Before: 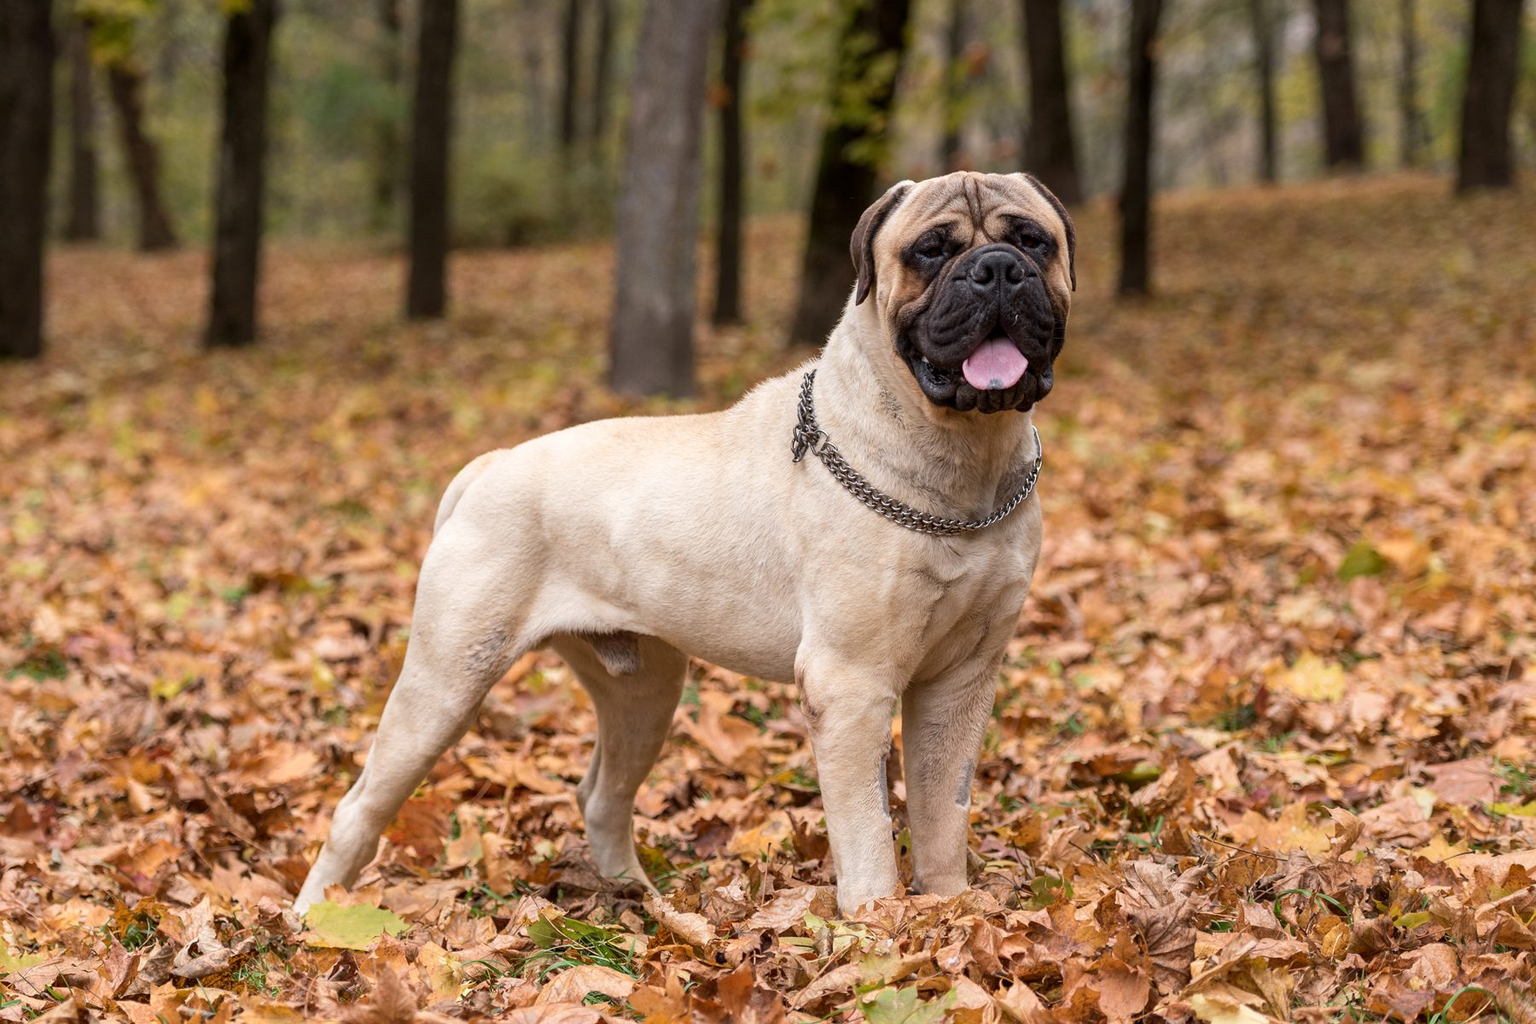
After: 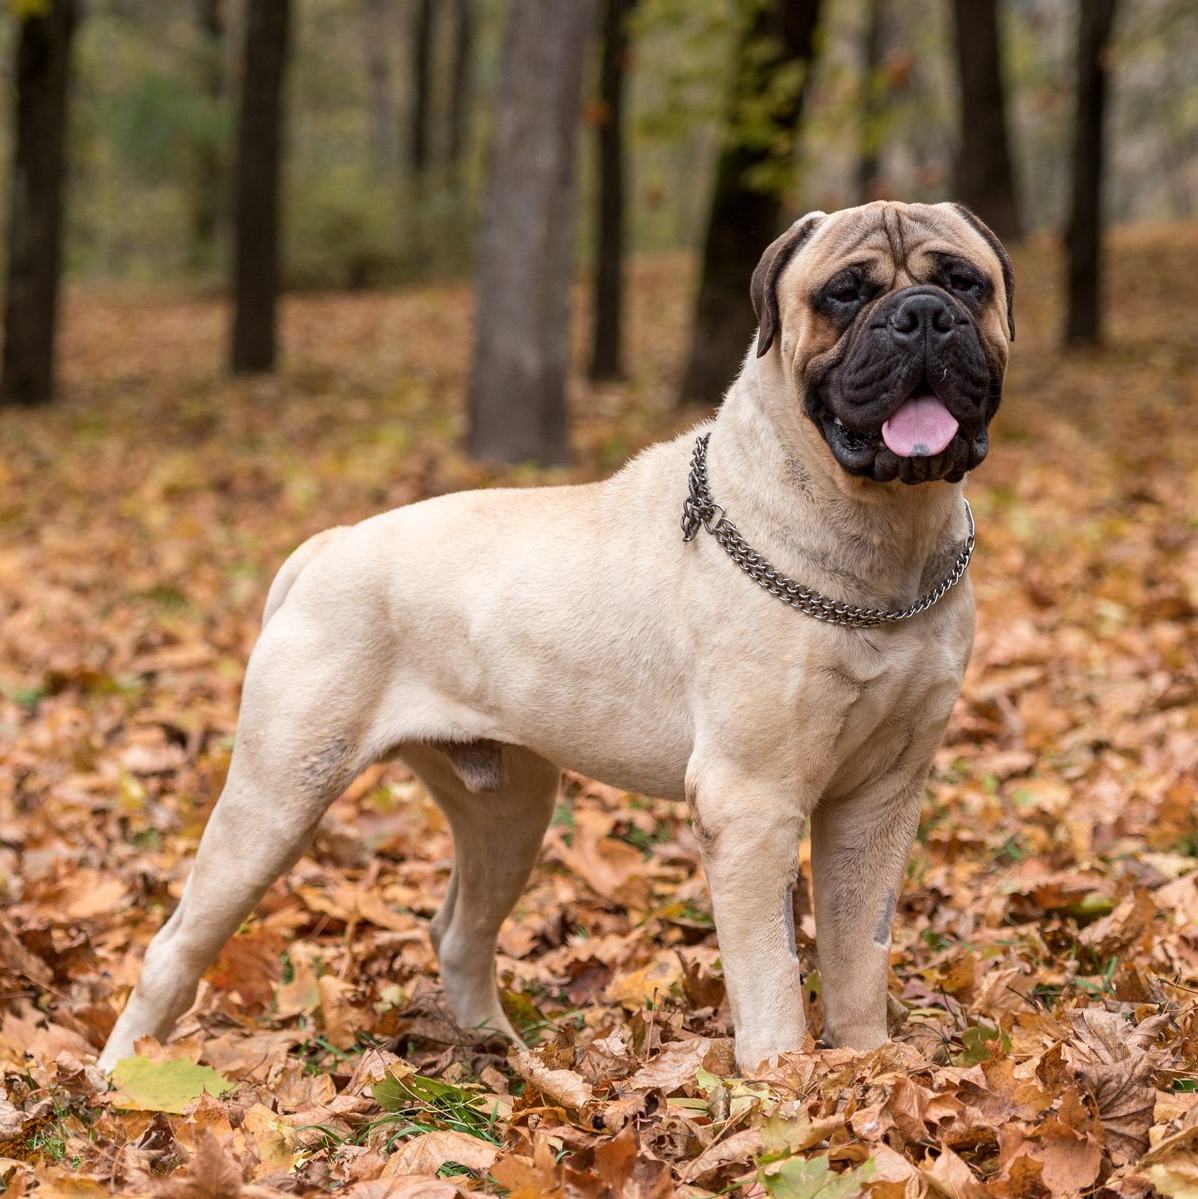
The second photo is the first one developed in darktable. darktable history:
crop and rotate: left 13.711%, right 19.719%
